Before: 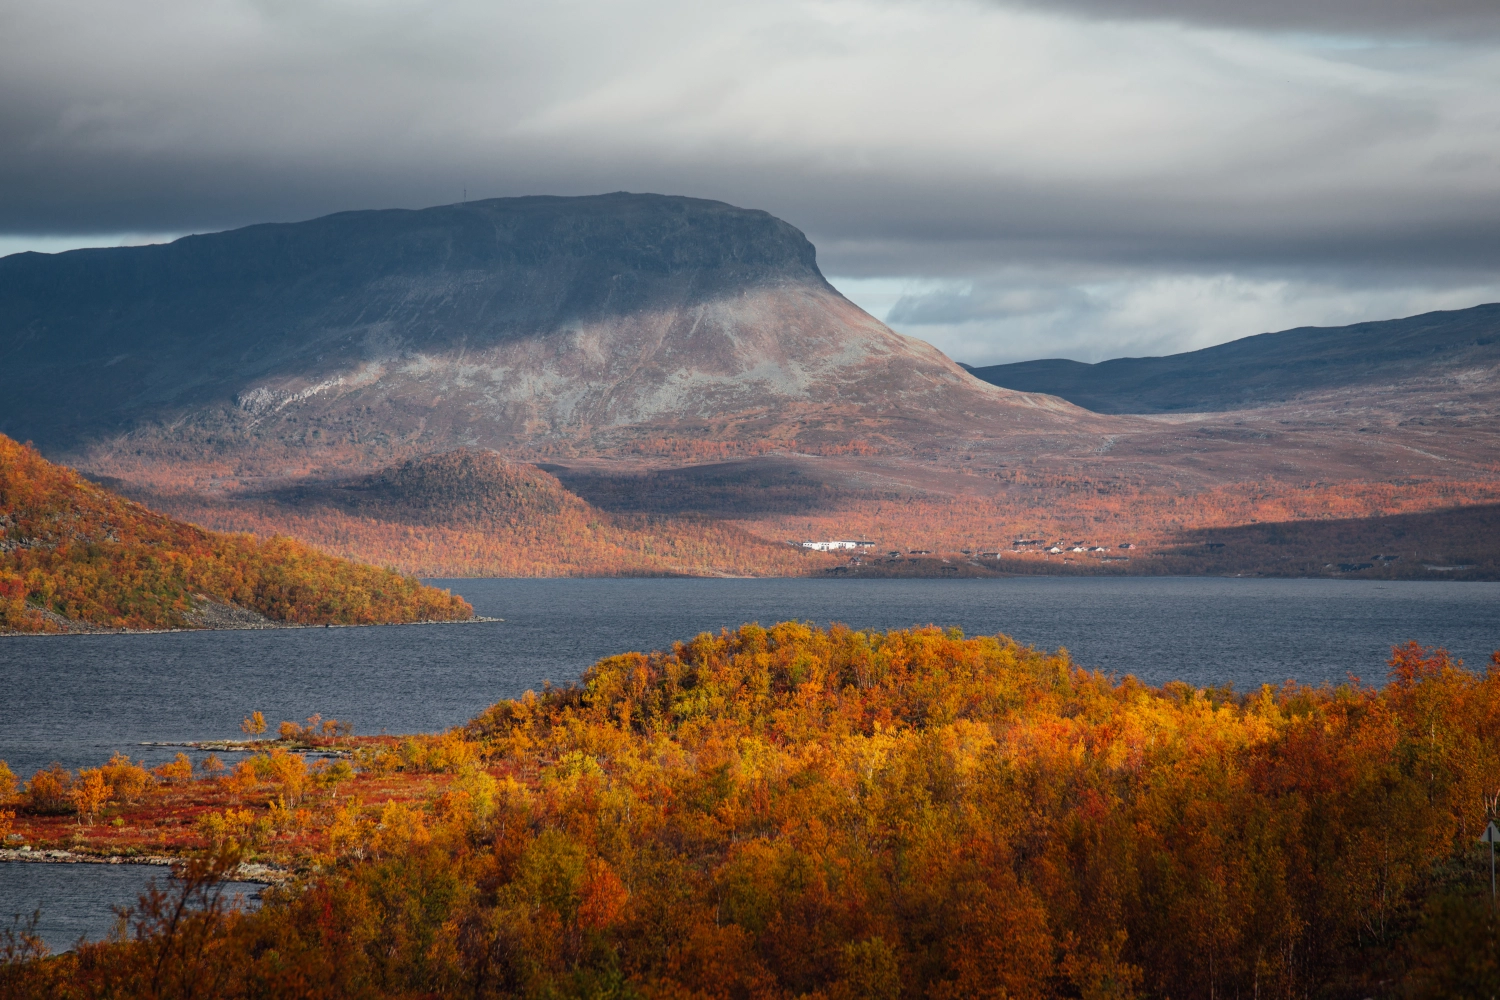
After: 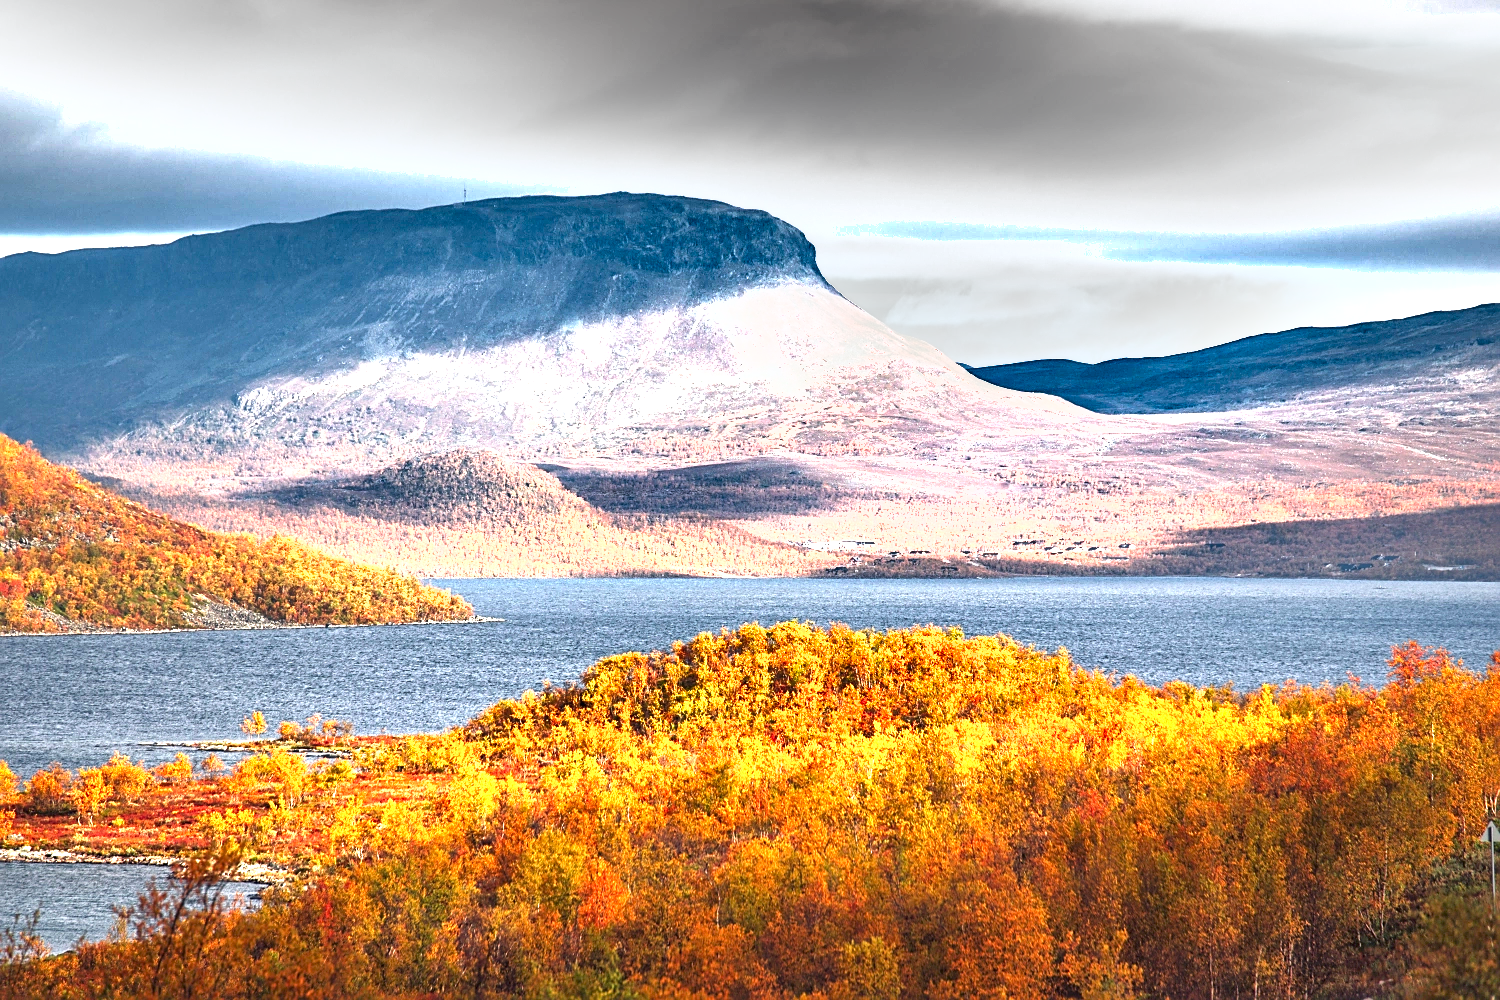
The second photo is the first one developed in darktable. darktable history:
exposure: exposure 2.286 EV, compensate highlight preservation false
shadows and highlights: shadows 61.25, soften with gaussian
sharpen: on, module defaults
